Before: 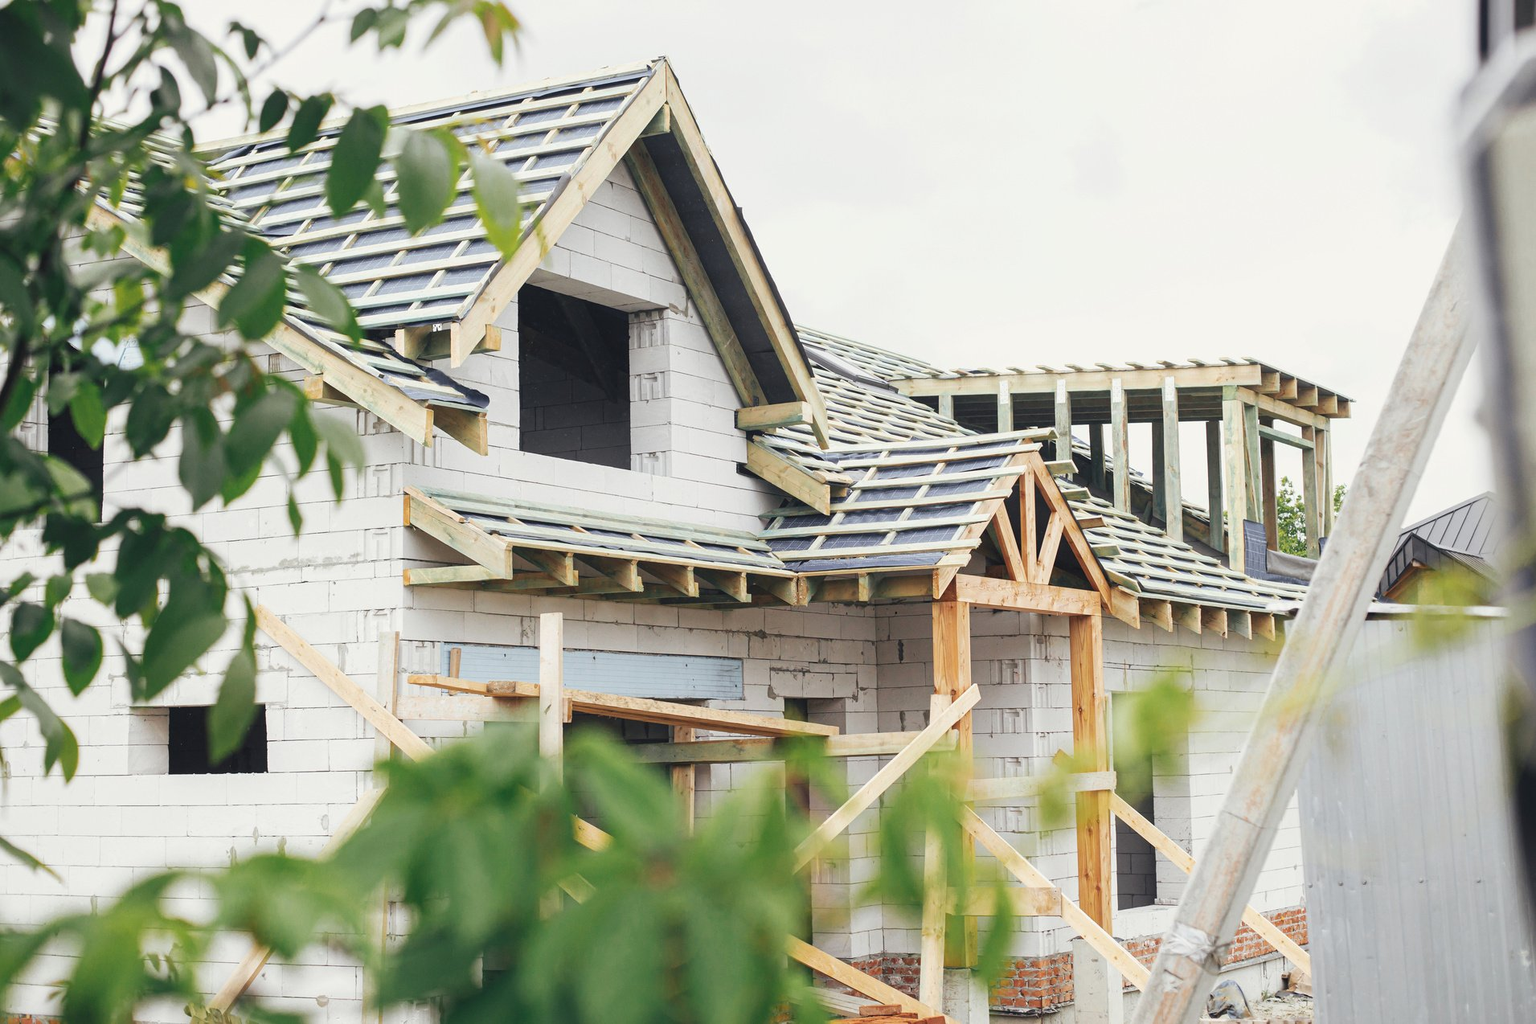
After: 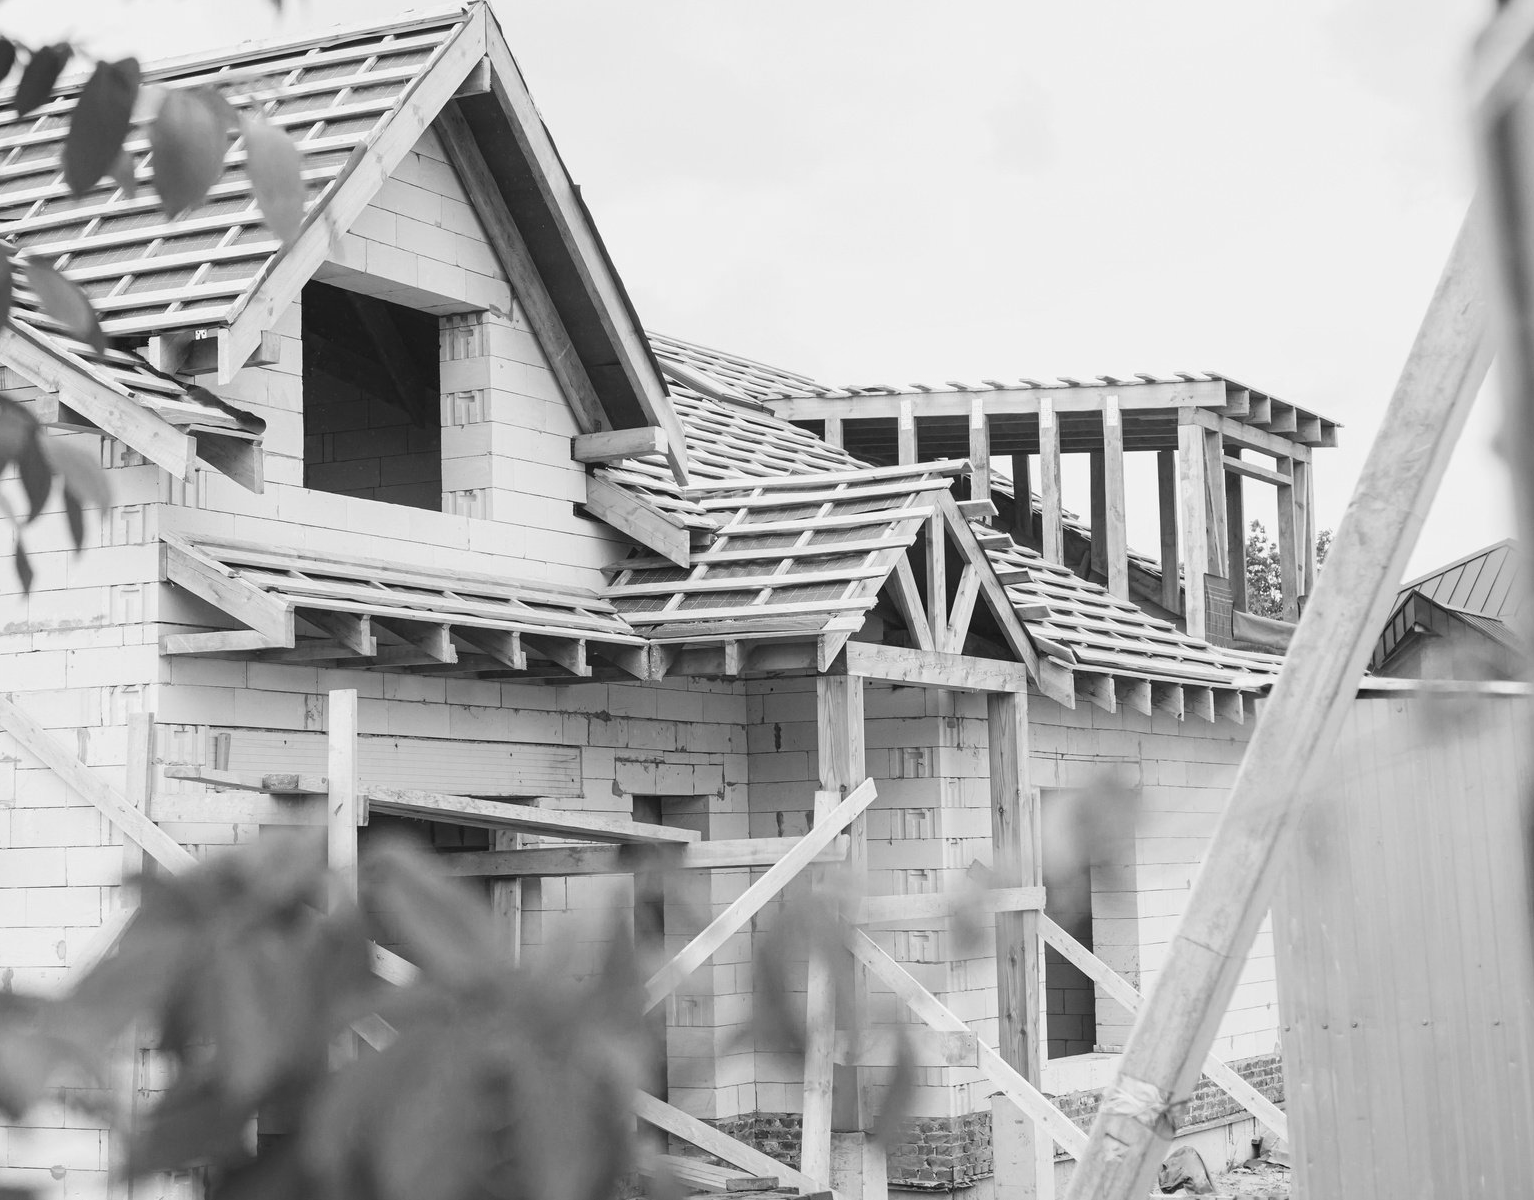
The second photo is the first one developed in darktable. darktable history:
crop and rotate: left 17.959%, top 5.771%, right 1.742%
color balance rgb: linear chroma grading › shadows -8%, linear chroma grading › global chroma 10%, perceptual saturation grading › global saturation 2%, perceptual saturation grading › highlights -2%, perceptual saturation grading › mid-tones 4%, perceptual saturation grading › shadows 8%, perceptual brilliance grading › global brilliance 2%, perceptual brilliance grading › highlights -4%, global vibrance 16%, saturation formula JzAzBz (2021)
color contrast: green-magenta contrast 0, blue-yellow contrast 0
